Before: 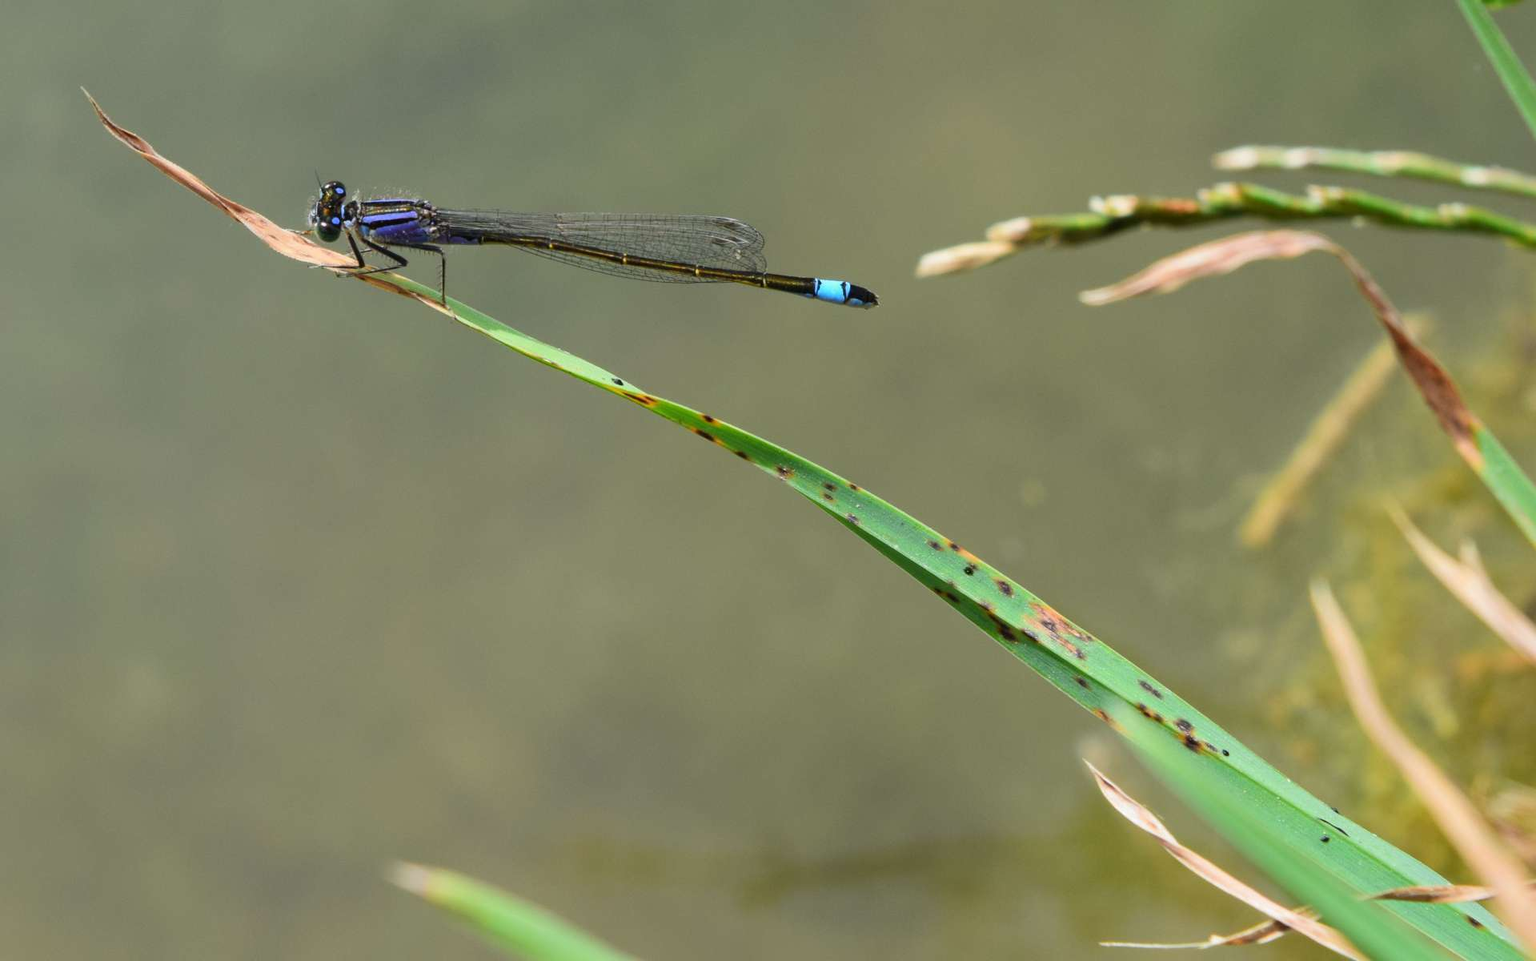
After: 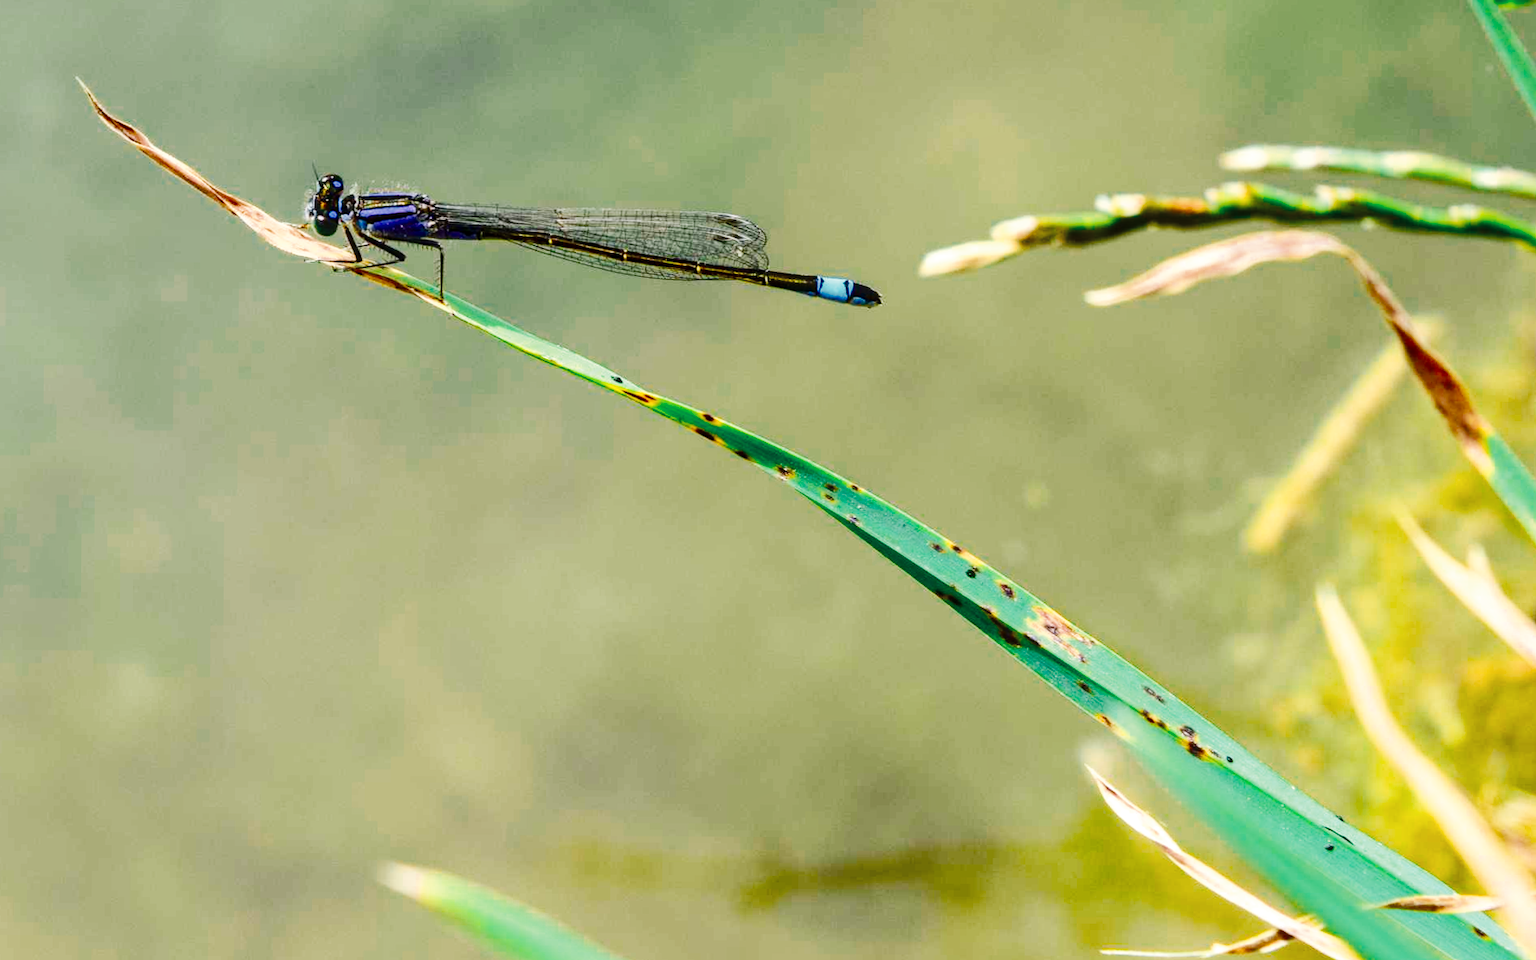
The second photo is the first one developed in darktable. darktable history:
crop and rotate: angle -0.426°
color balance rgb: perceptual saturation grading › global saturation 14.729%, contrast -10.037%
velvia: strength 31.46%, mid-tones bias 0.206
contrast brightness saturation: contrast 0.274
base curve: curves: ch0 [(0, 0) (0.036, 0.025) (0.121, 0.166) (0.206, 0.329) (0.605, 0.79) (1, 1)], preserve colors none
local contrast: on, module defaults
color zones: curves: ch0 [(0, 0.5) (0.125, 0.4) (0.25, 0.5) (0.375, 0.4) (0.5, 0.4) (0.625, 0.35) (0.75, 0.35) (0.875, 0.5)]; ch1 [(0, 0.35) (0.125, 0.45) (0.25, 0.35) (0.375, 0.35) (0.5, 0.35) (0.625, 0.35) (0.75, 0.45) (0.875, 0.35)]; ch2 [(0, 0.6) (0.125, 0.5) (0.25, 0.5) (0.375, 0.6) (0.5, 0.6) (0.625, 0.5) (0.75, 0.5) (0.875, 0.5)]
